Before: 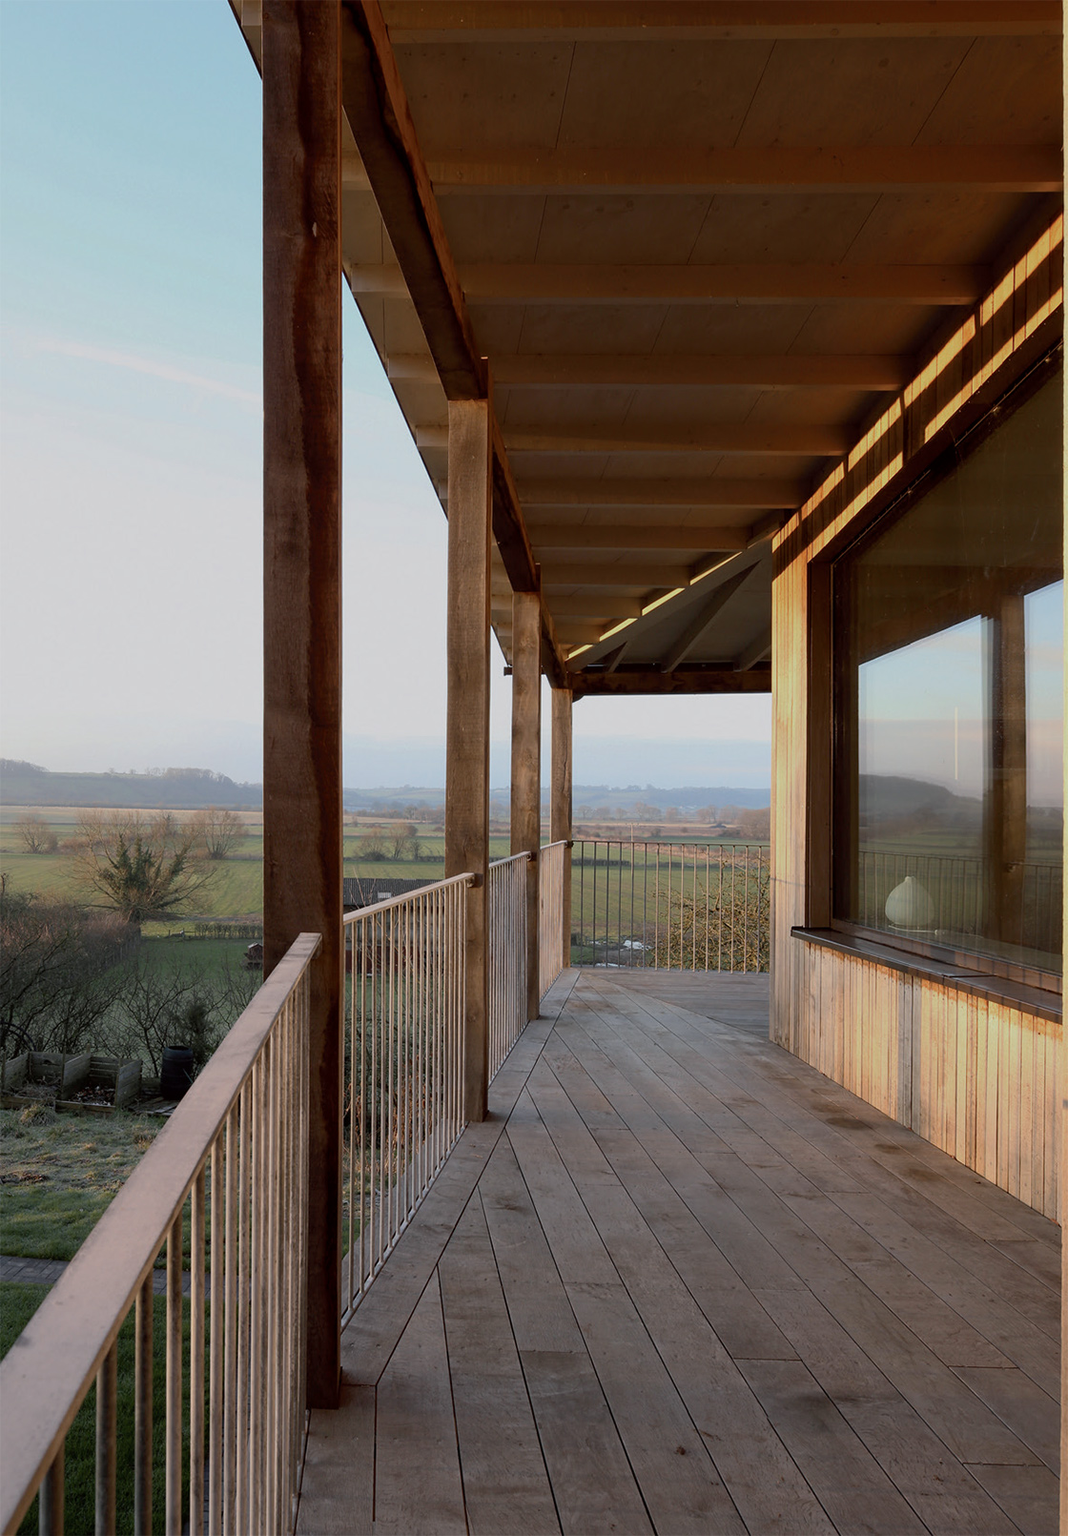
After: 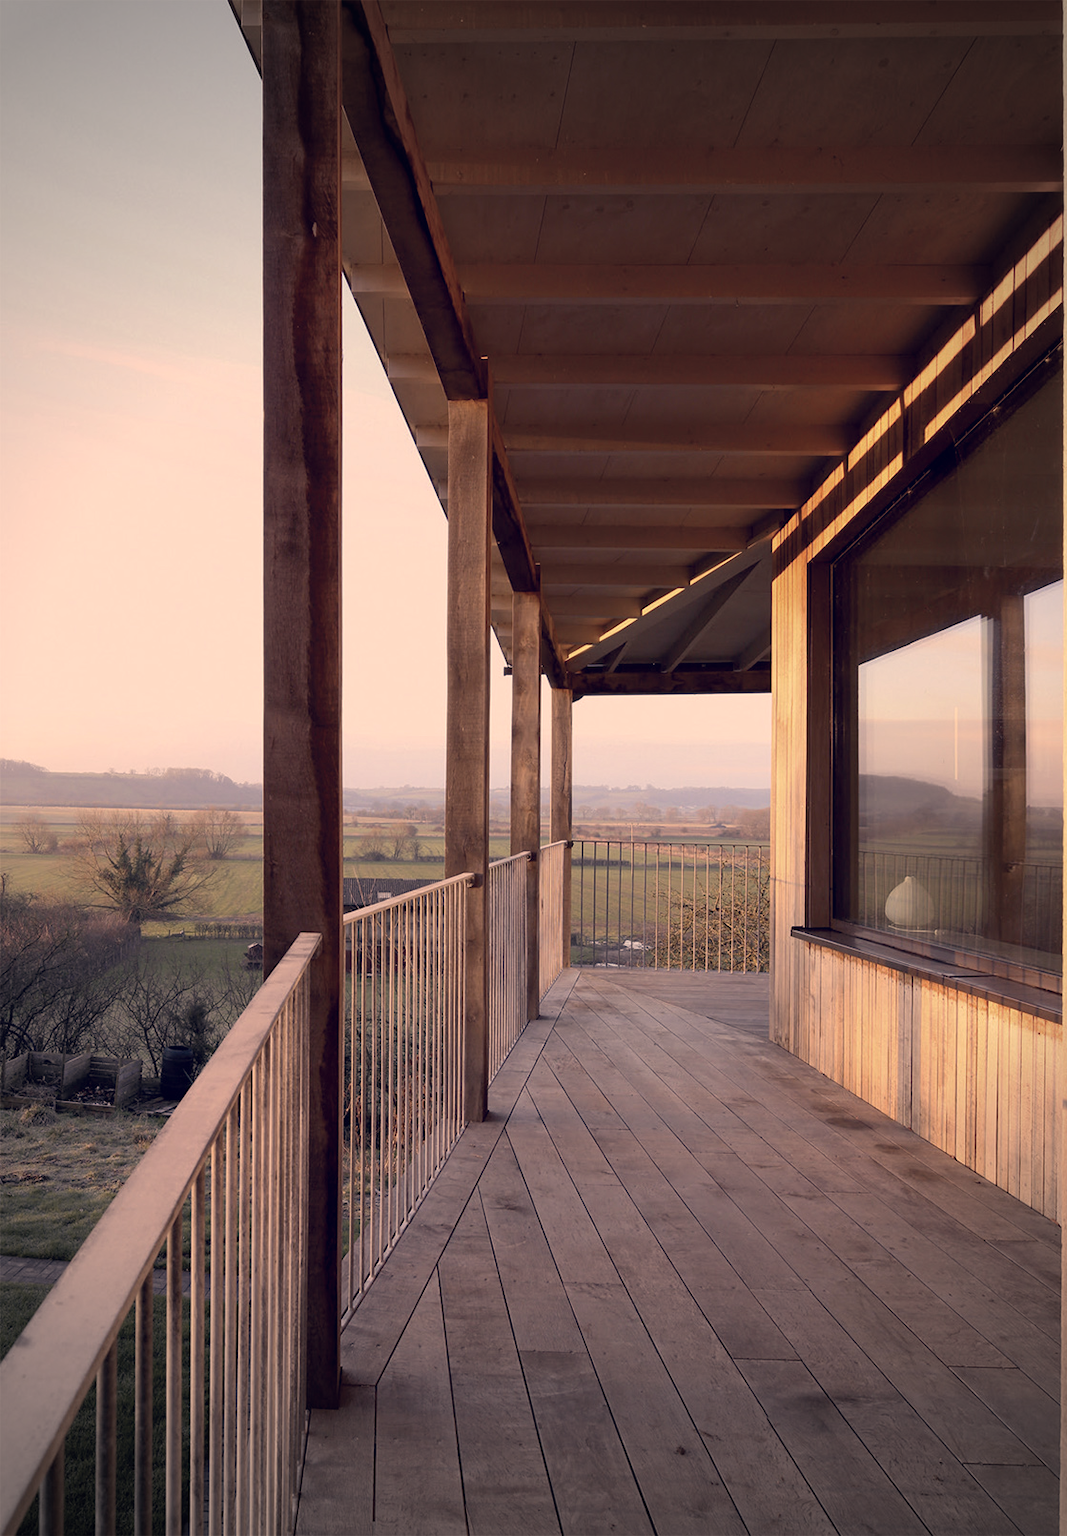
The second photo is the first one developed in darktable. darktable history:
exposure: black level correction 0, exposure 0.301 EV, compensate highlight preservation false
color correction: highlights a* 20.3, highlights b* 28.03, shadows a* 3.3, shadows b* -17.35, saturation 0.746
vignetting: fall-off start 67.15%, width/height ratio 1.015
